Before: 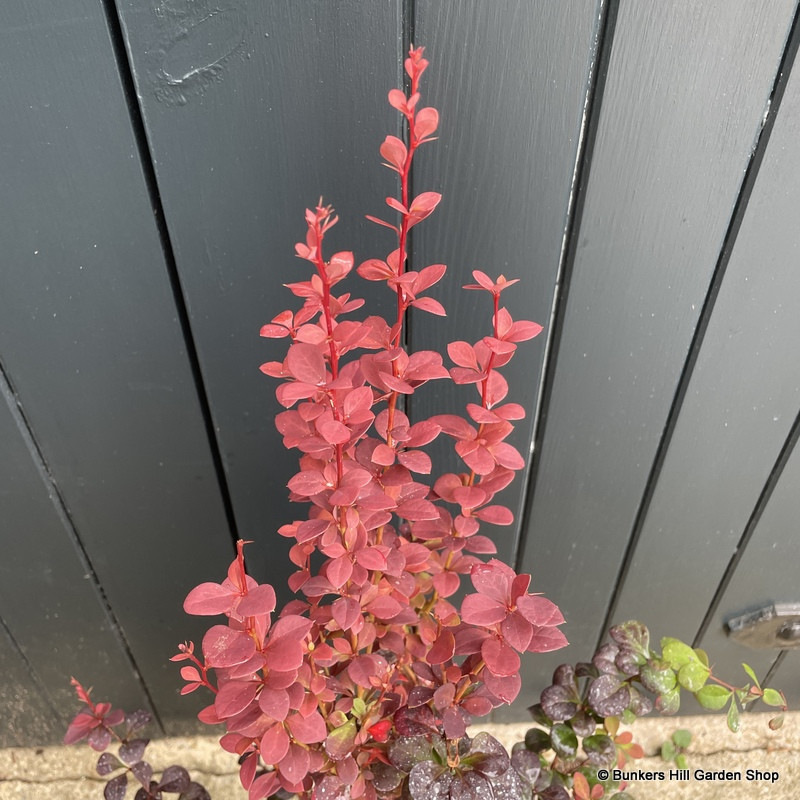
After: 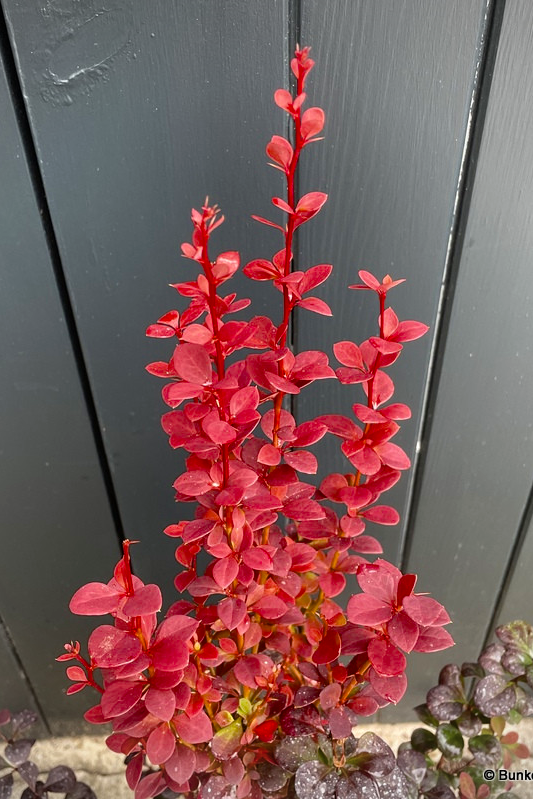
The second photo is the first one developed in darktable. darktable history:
color balance rgb: highlights gain › luminance 14.957%, perceptual saturation grading › global saturation 25.04%, global vibrance 6.897%, saturation formula JzAzBz (2021)
vignetting: brightness -0.443, saturation -0.687
crop and rotate: left 14.367%, right 18.959%
